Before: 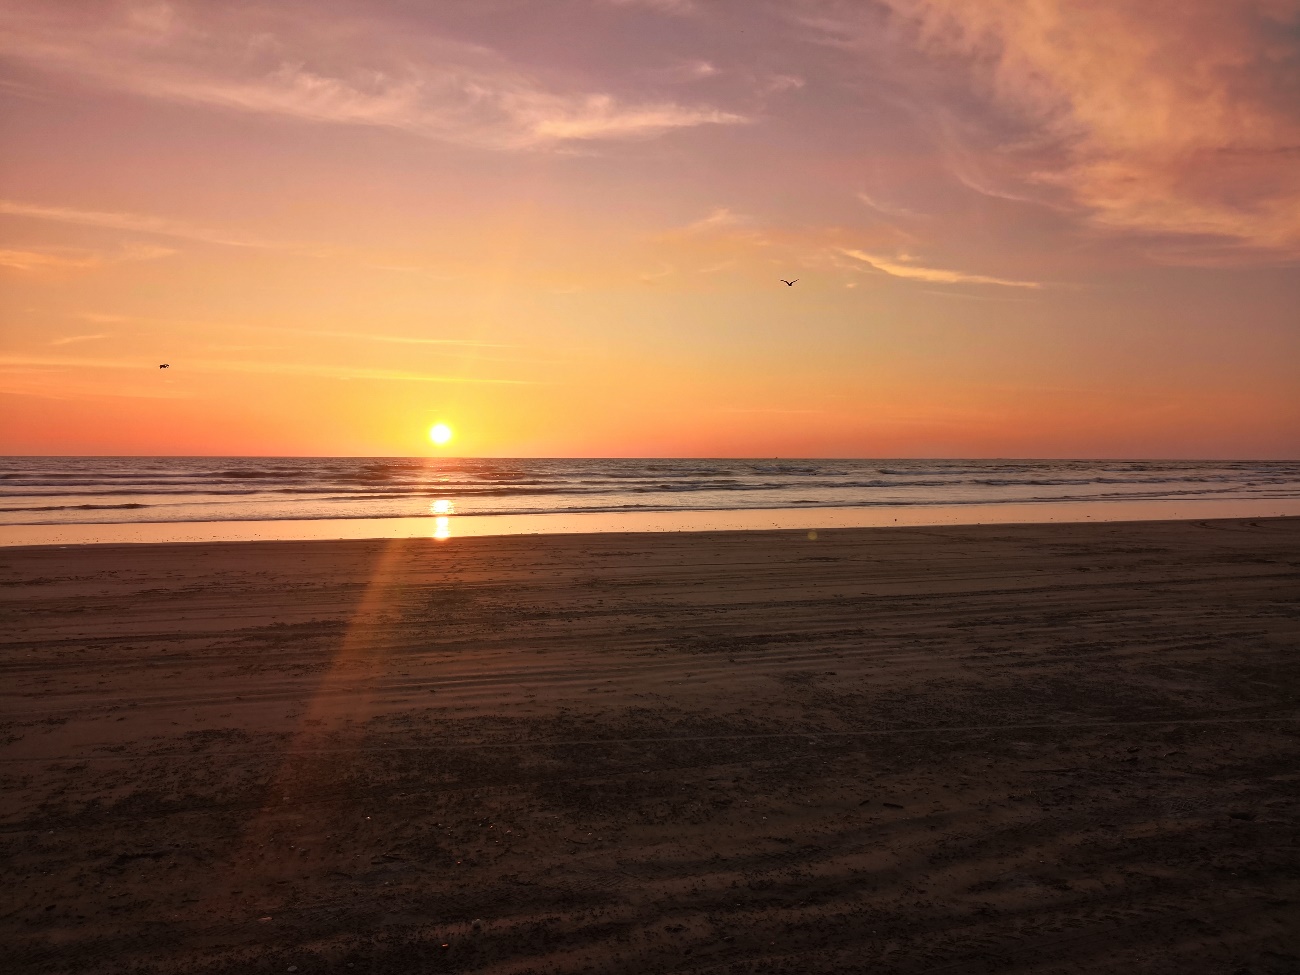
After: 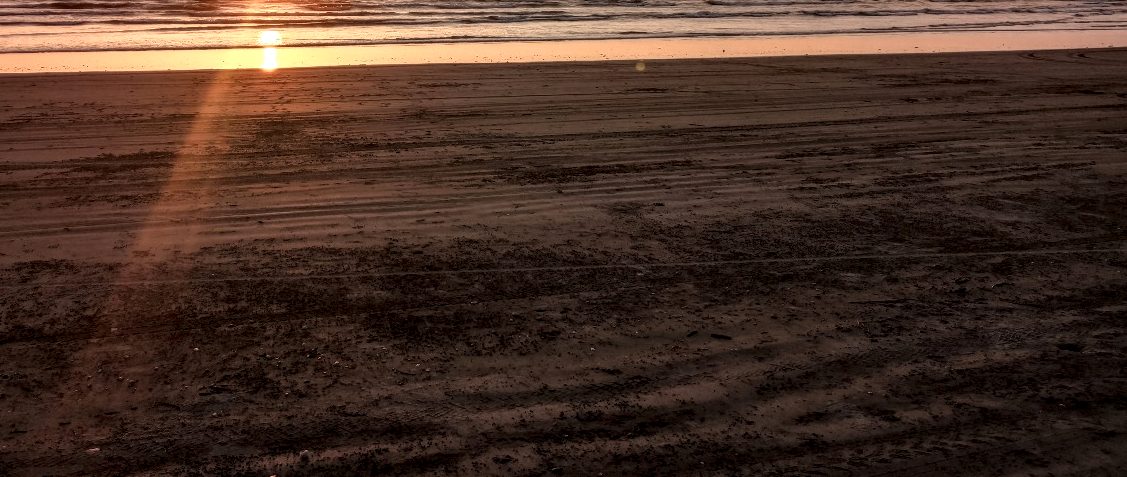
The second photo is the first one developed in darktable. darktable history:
local contrast: highlights 0%, shadows 0%, detail 182%
shadows and highlights: shadows 30.86, highlights 0, soften with gaussian
crop and rotate: left 13.306%, top 48.129%, bottom 2.928%
